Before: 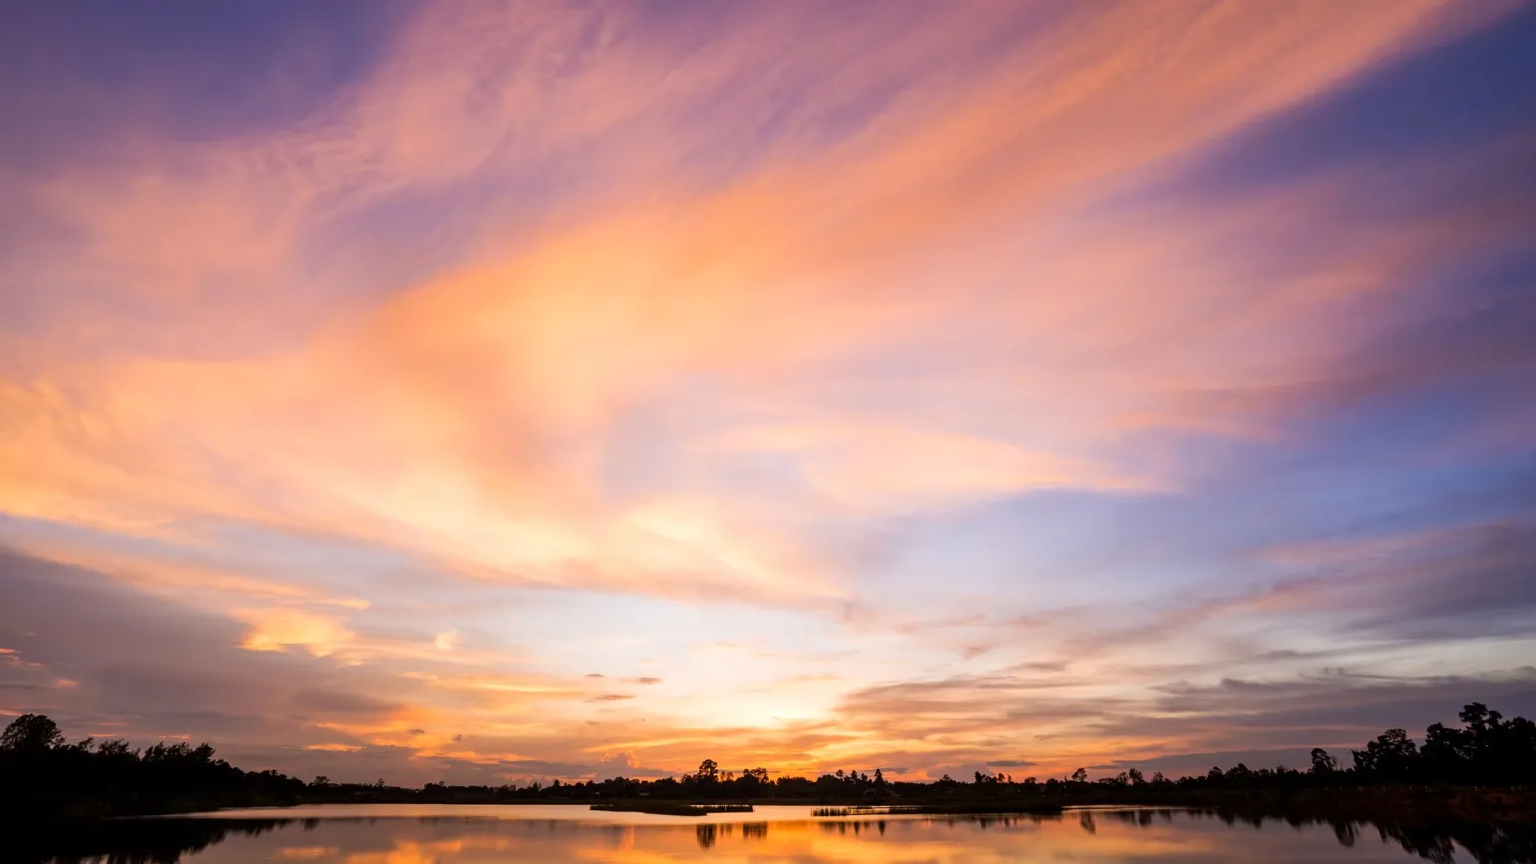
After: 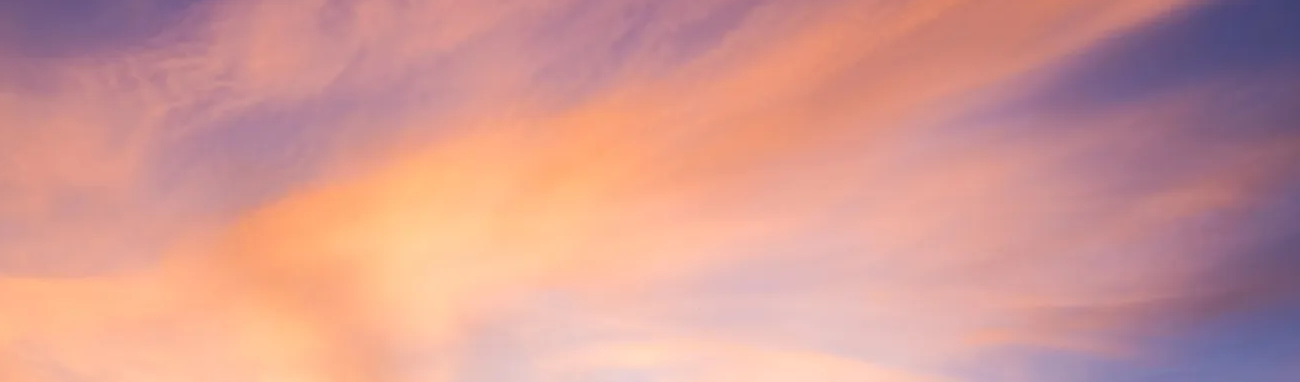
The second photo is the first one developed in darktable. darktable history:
crop and rotate: left 9.654%, top 9.742%, right 5.901%, bottom 46.121%
